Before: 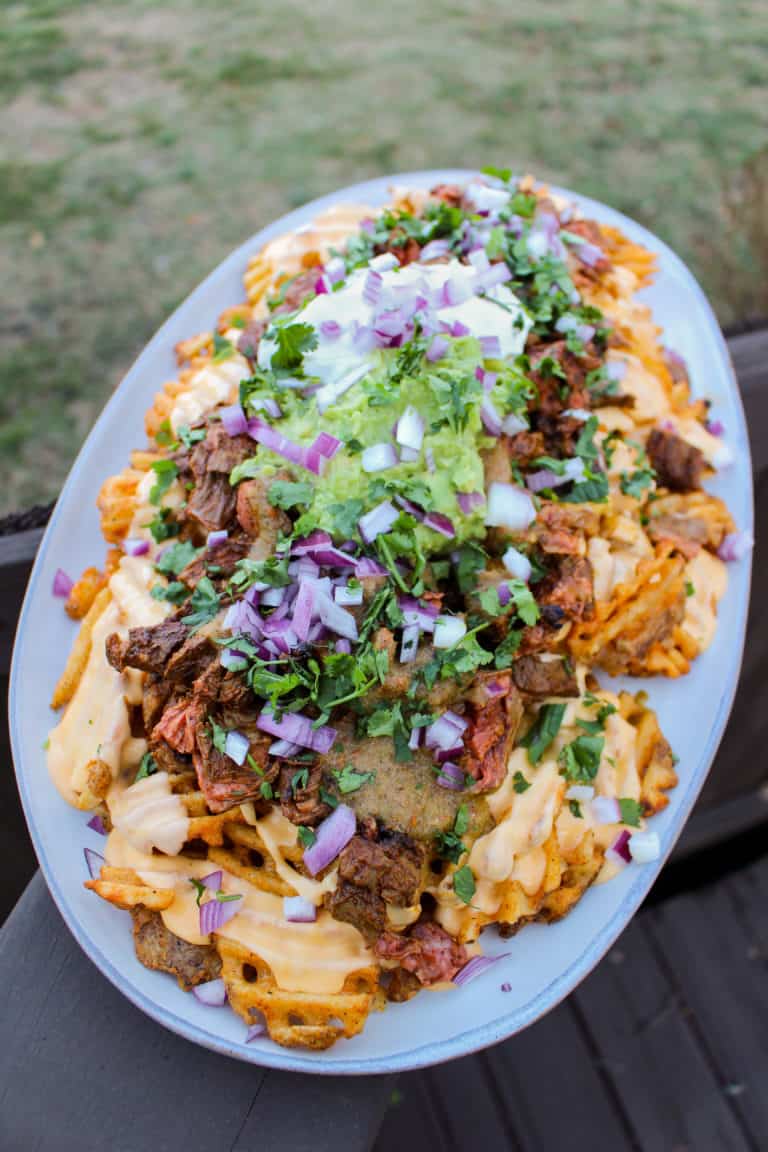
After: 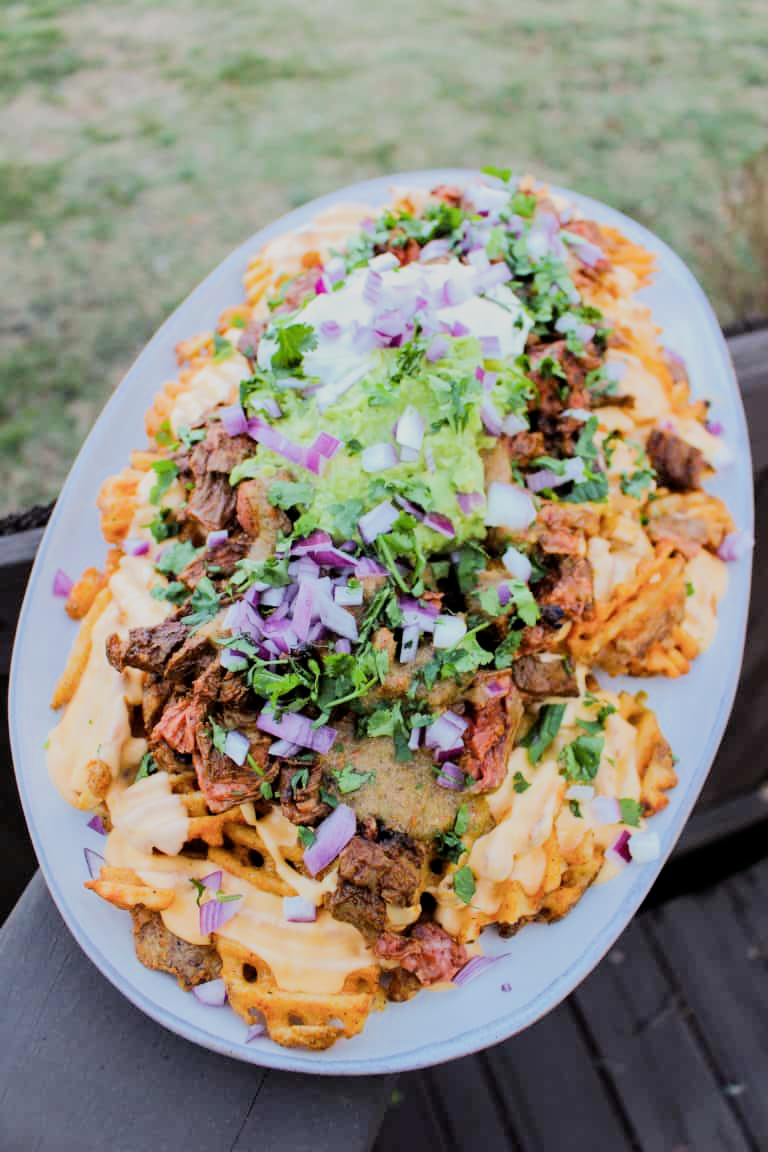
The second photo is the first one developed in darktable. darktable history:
color balance rgb: on, module defaults
filmic rgb: black relative exposure -9.22 EV, white relative exposure 6.77 EV, hardness 3.07, contrast 1.05
exposure: exposure 0.6 EV, compensate highlight preservation false
